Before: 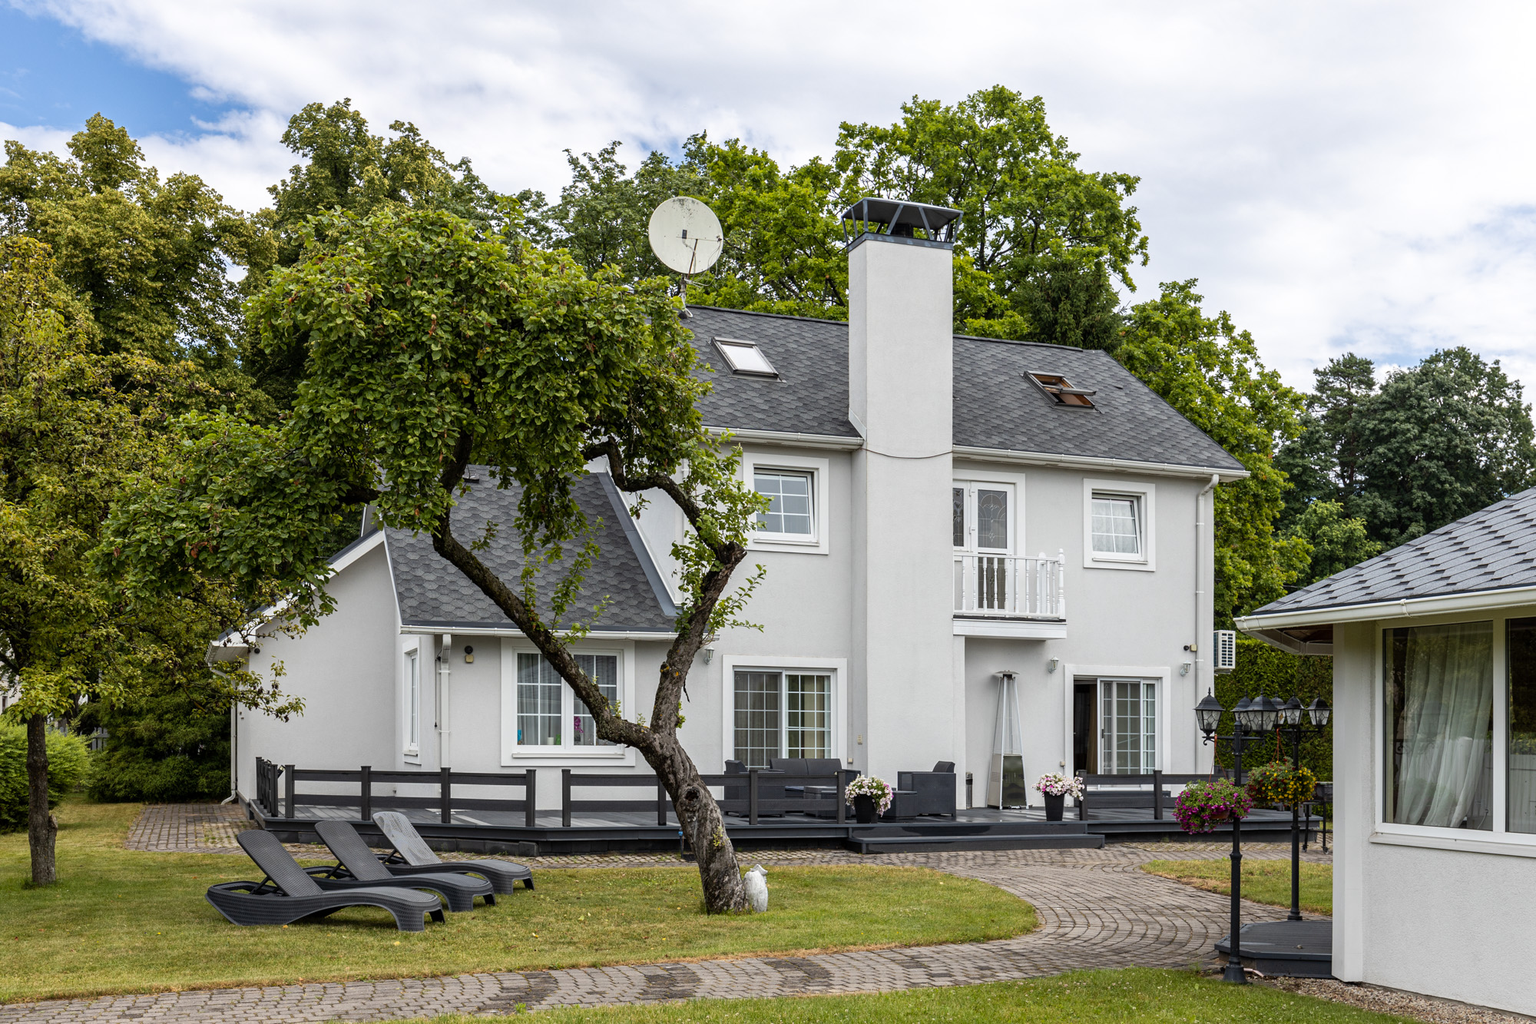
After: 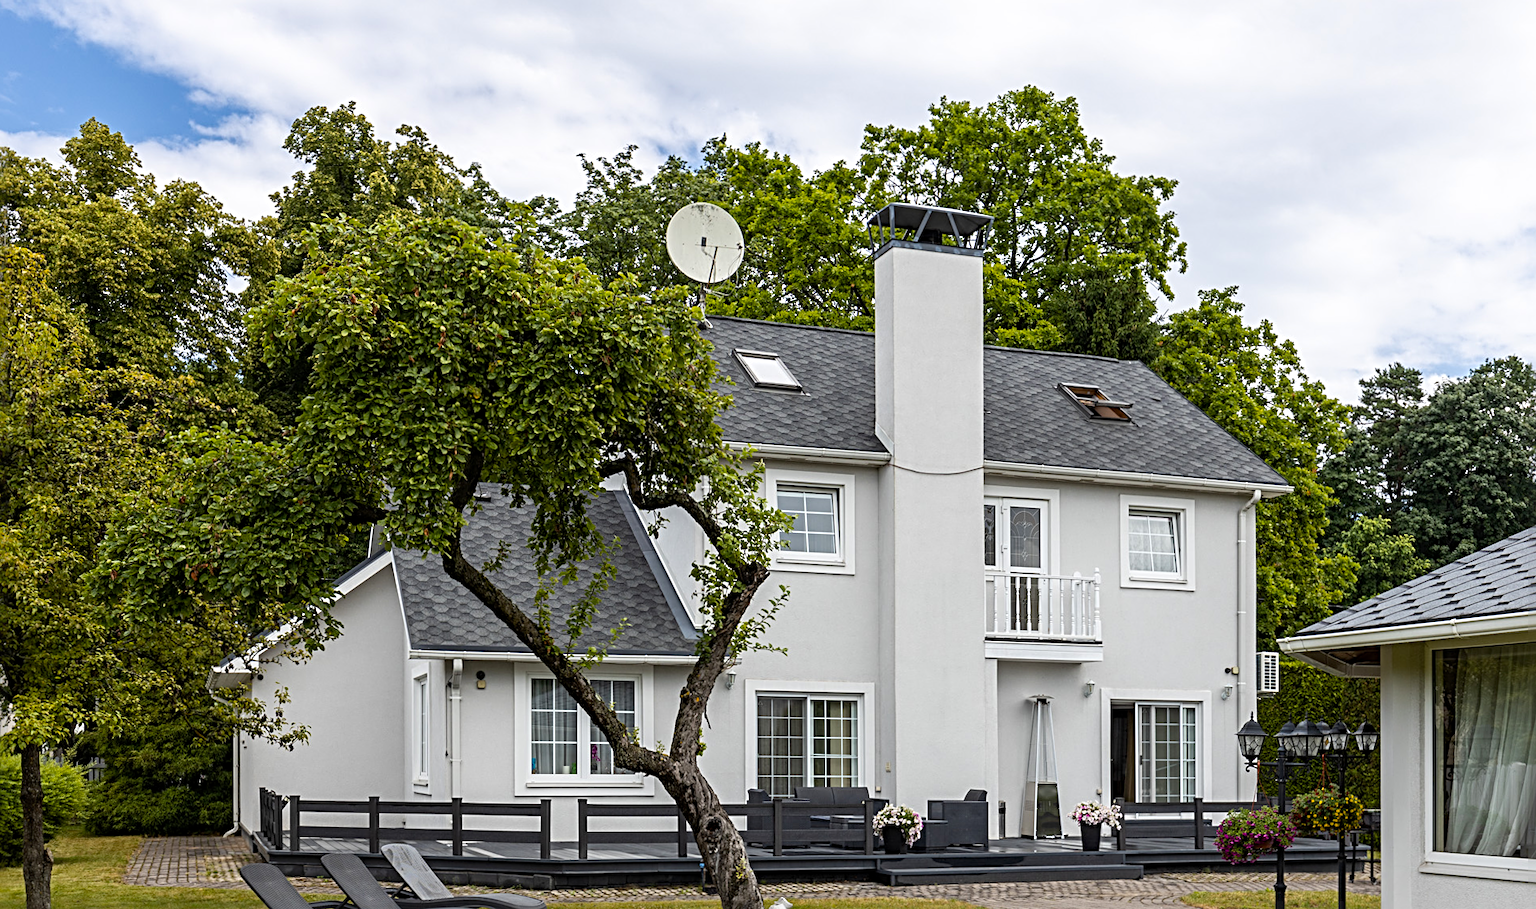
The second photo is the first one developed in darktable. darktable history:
crop and rotate: angle 0.2°, left 0.275%, right 3.127%, bottom 14.18%
color balance rgb: perceptual saturation grading › global saturation 8.89%, saturation formula JzAzBz (2021)
sharpen: radius 4
